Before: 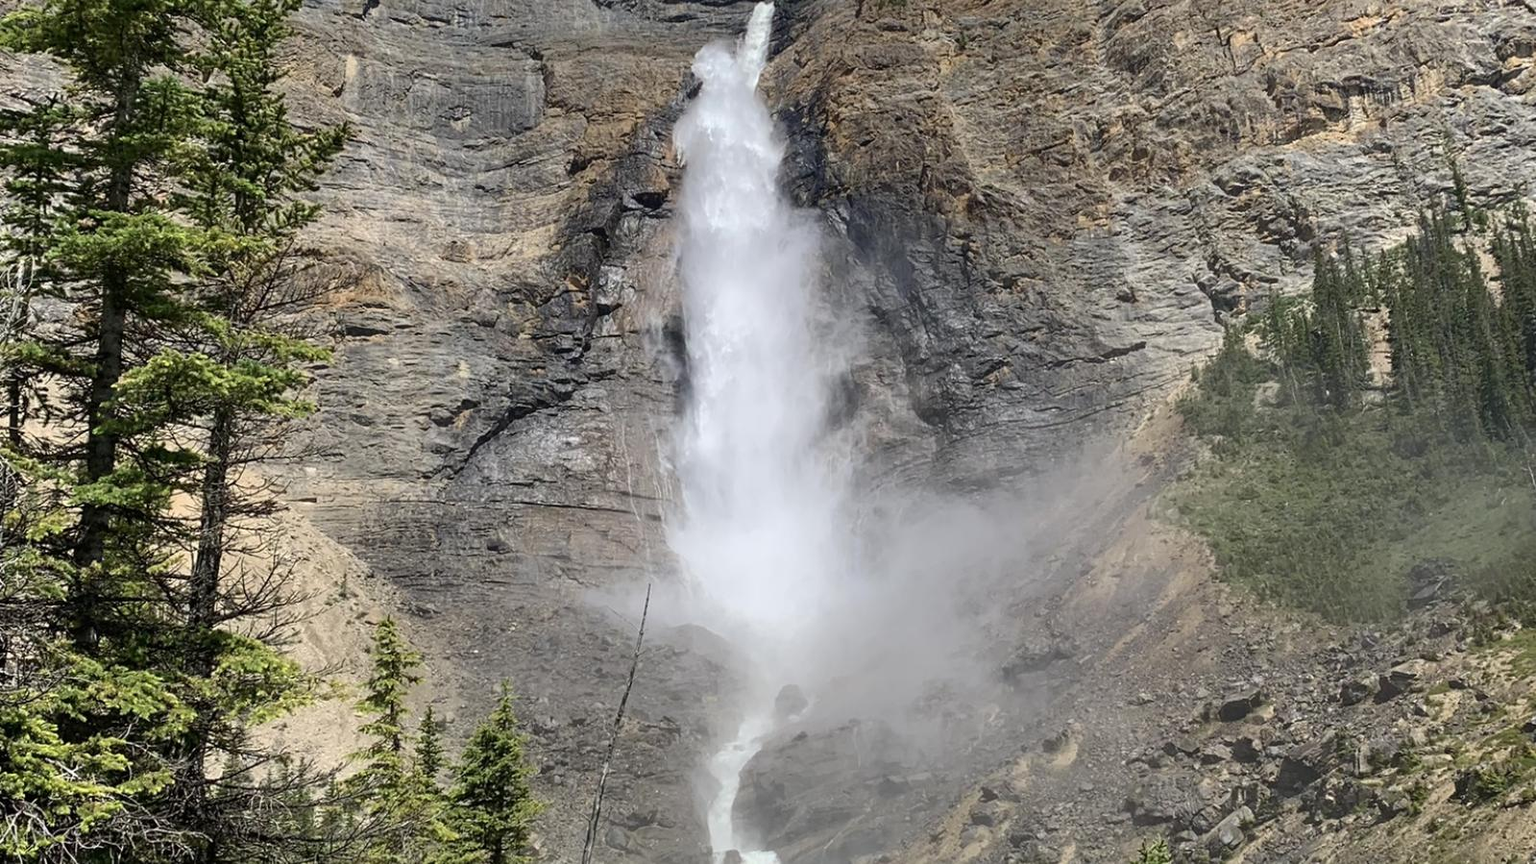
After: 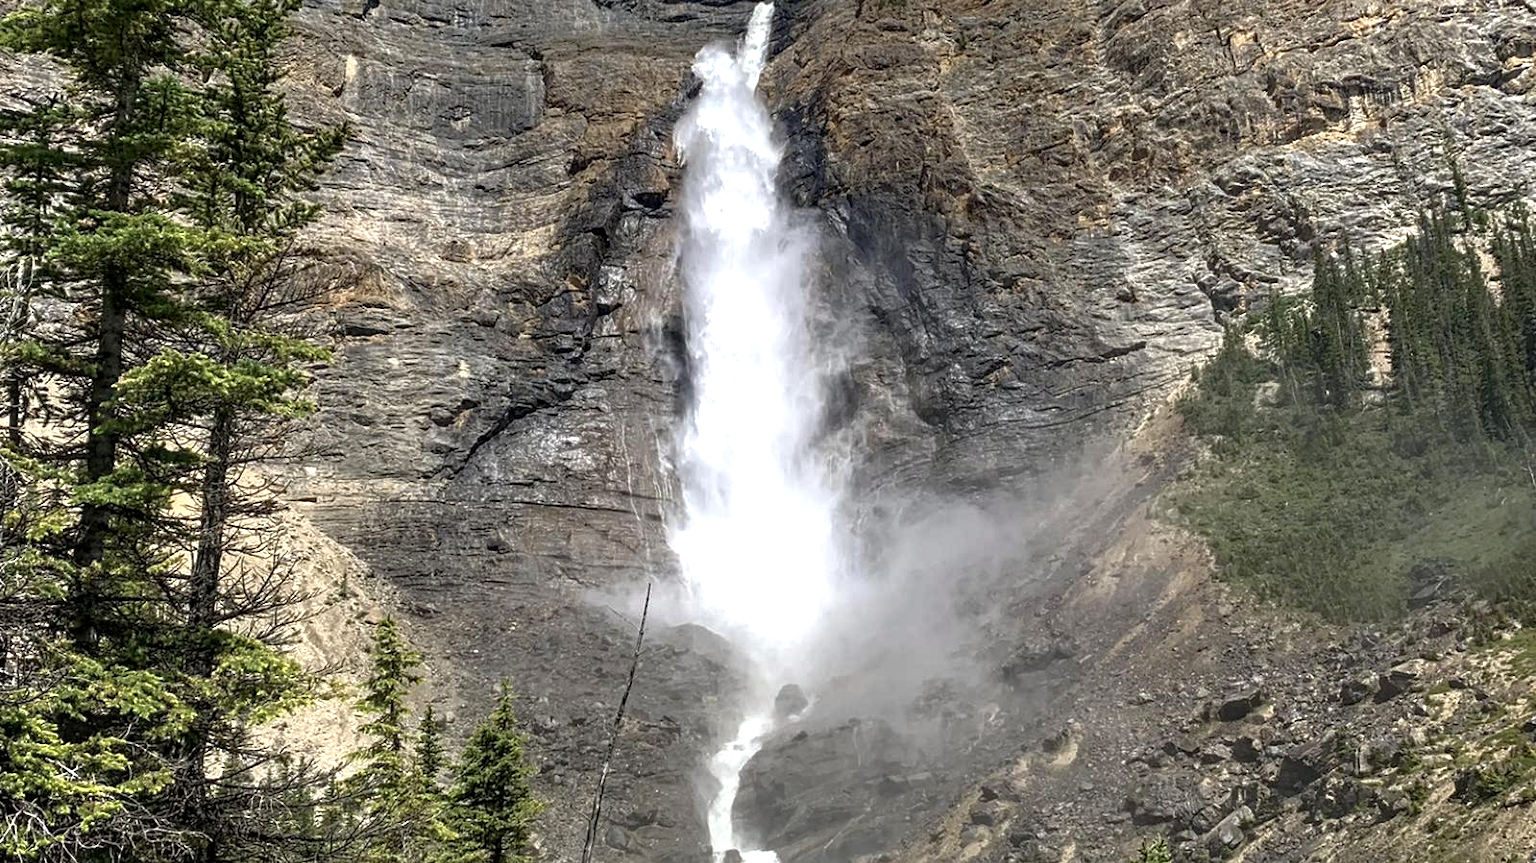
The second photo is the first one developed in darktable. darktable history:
tone equalizer: -8 EV 0.001 EV, -7 EV -0.002 EV, -6 EV 0.003 EV, -5 EV -0.058 EV, -4 EV -0.144 EV, -3 EV -0.176 EV, -2 EV 0.213 EV, -1 EV 0.713 EV, +0 EV 0.502 EV, edges refinement/feathering 500, mask exposure compensation -1.57 EV, preserve details no
haze removal: compatibility mode true, adaptive false
local contrast: on, module defaults
